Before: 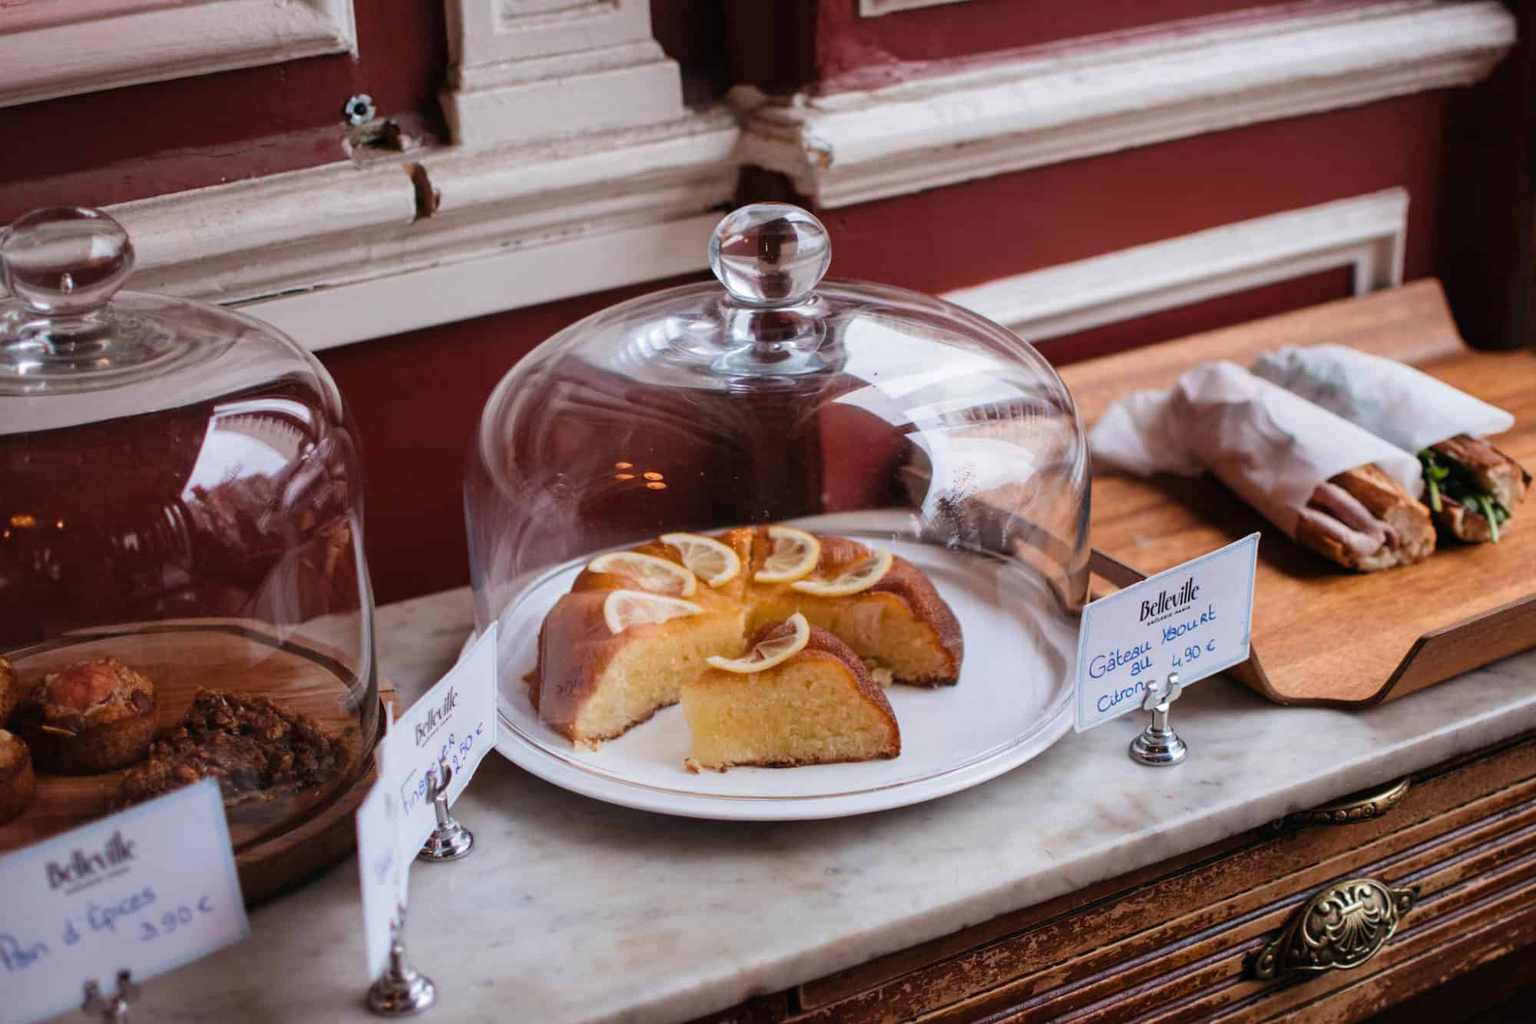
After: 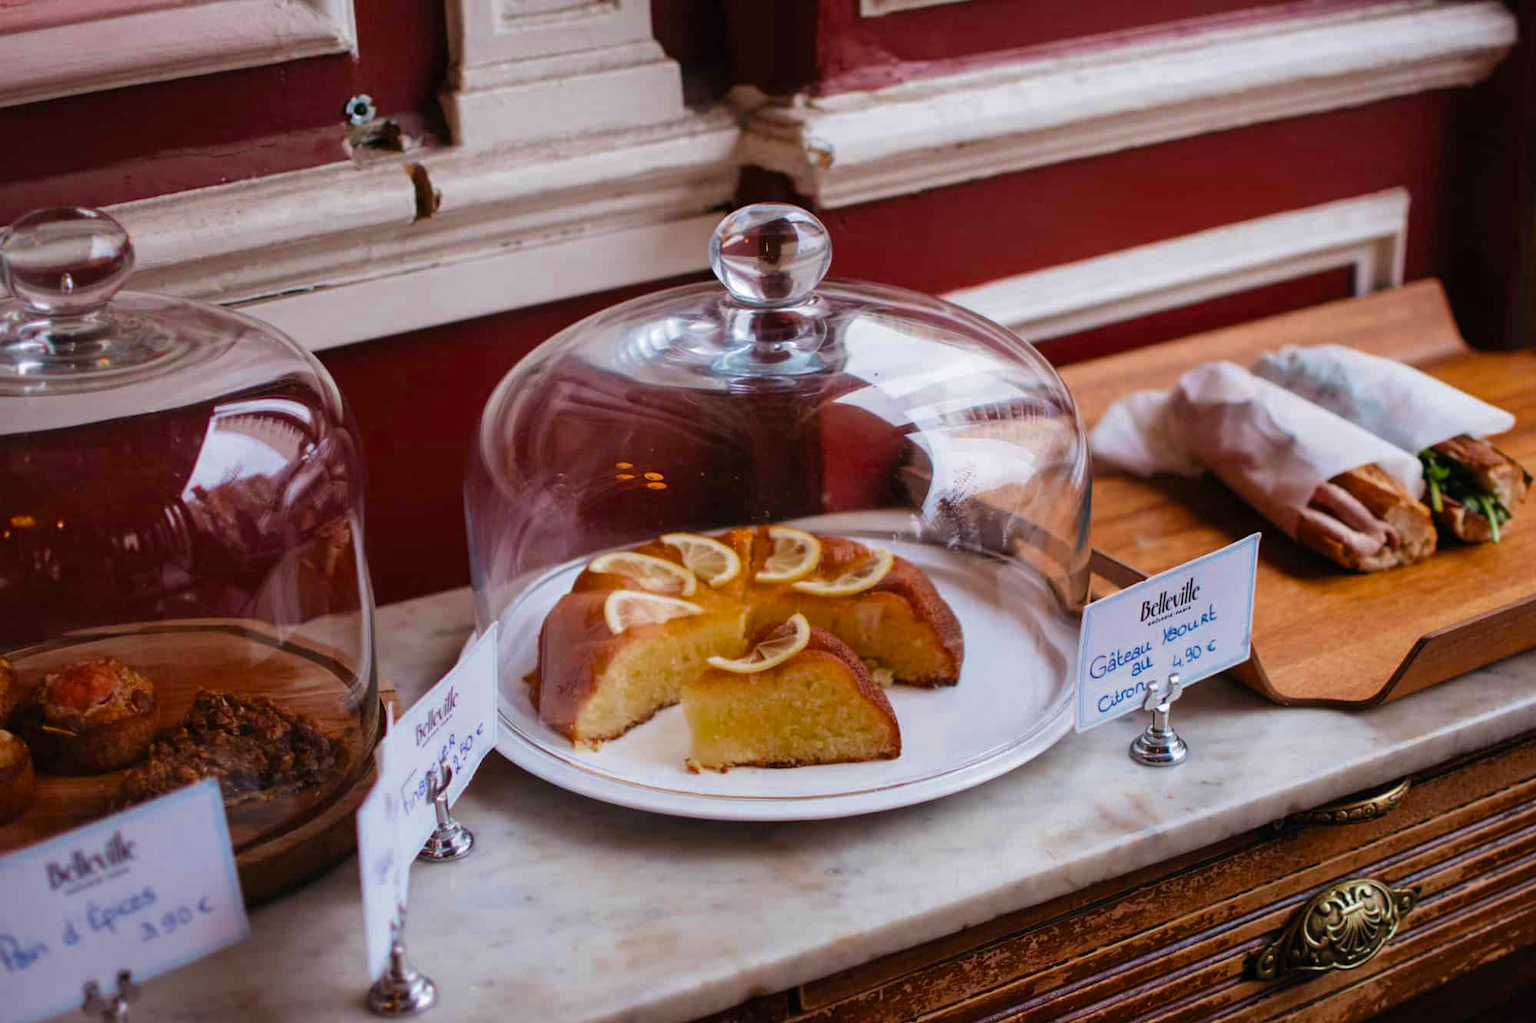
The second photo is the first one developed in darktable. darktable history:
color zones: curves: ch0 [(0, 0.425) (0.143, 0.422) (0.286, 0.42) (0.429, 0.419) (0.571, 0.419) (0.714, 0.42) (0.857, 0.422) (1, 0.425)]
color balance rgb: perceptual saturation grading › global saturation 20%, global vibrance 10%
velvia: strength 15%
